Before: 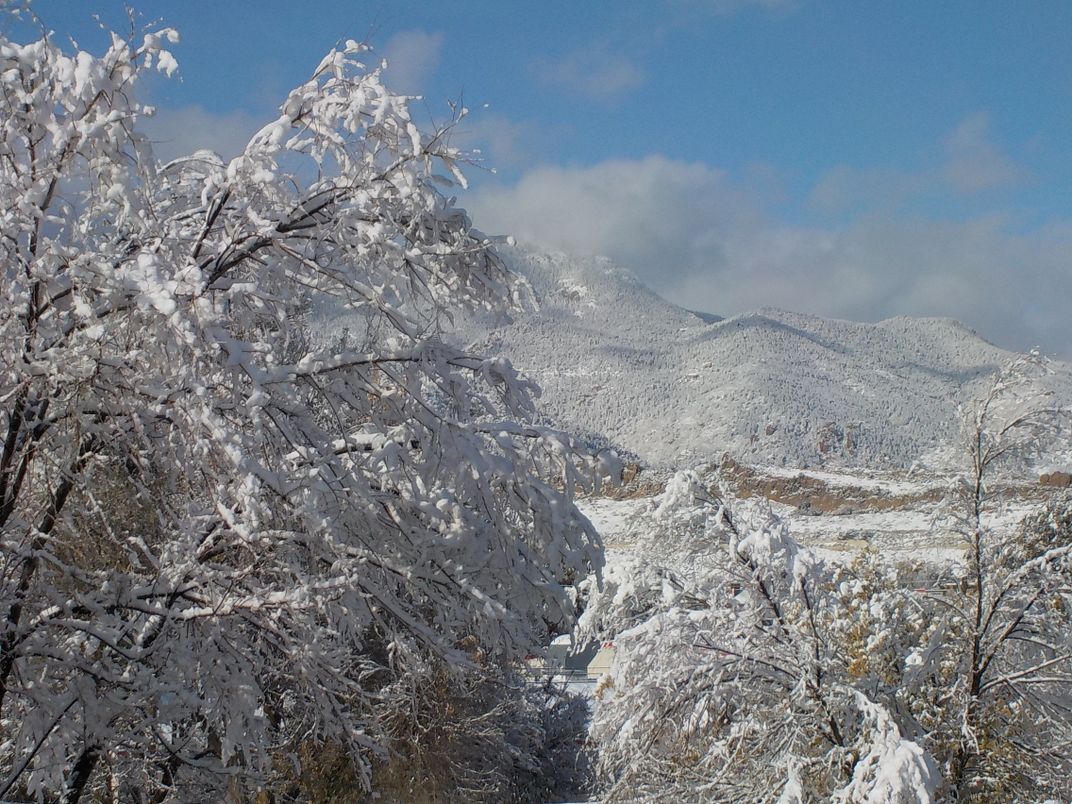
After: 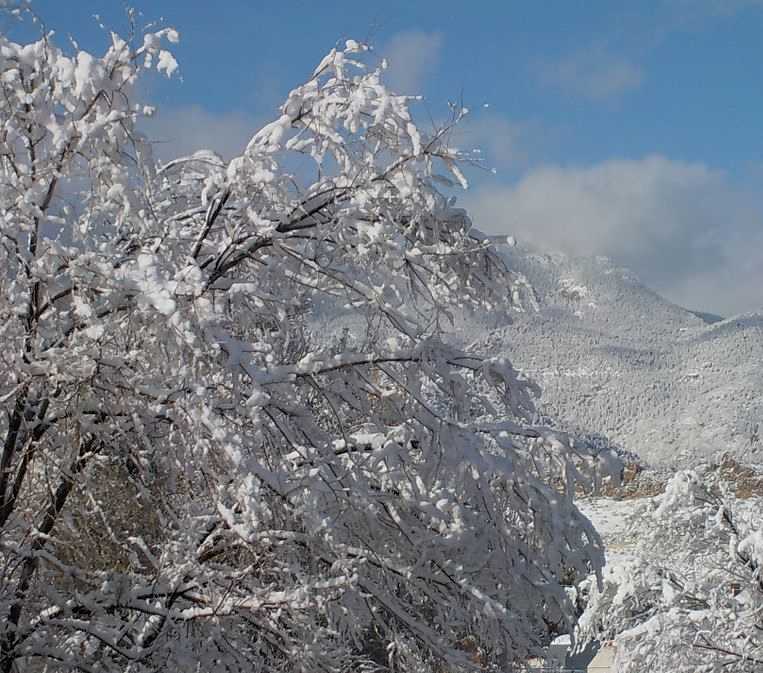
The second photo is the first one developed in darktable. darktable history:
crop: right 28.804%, bottom 16.171%
sharpen: amount 0.205
